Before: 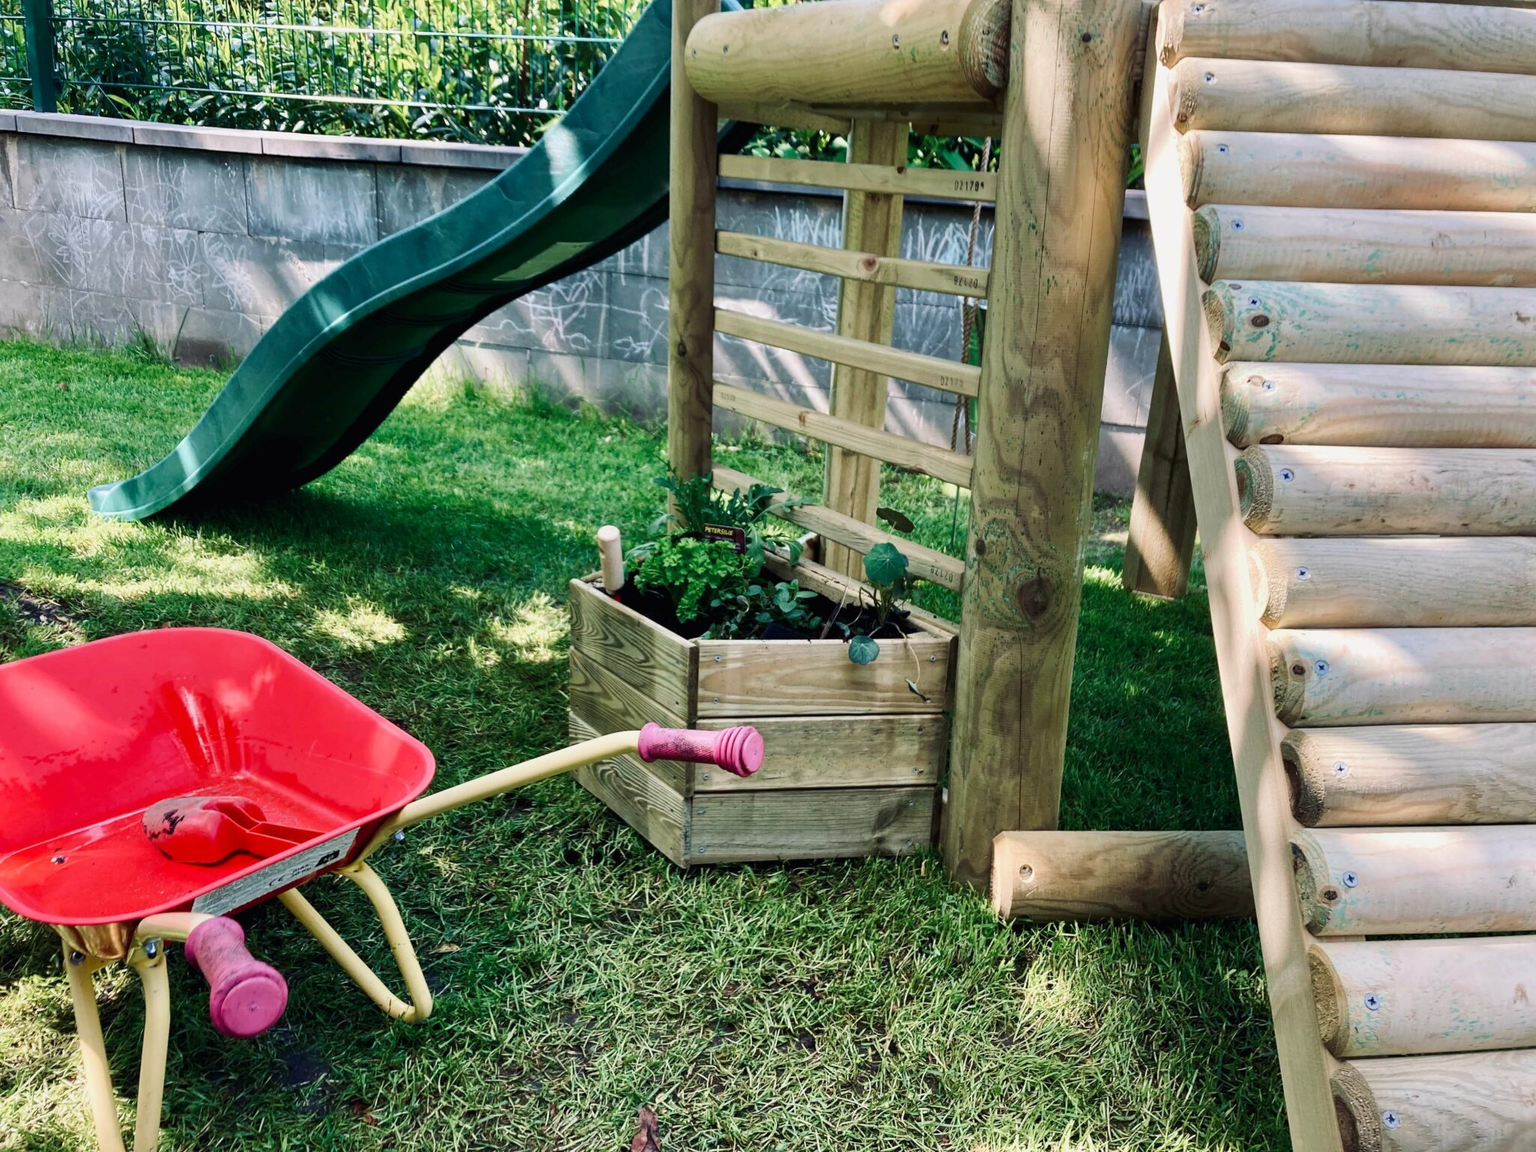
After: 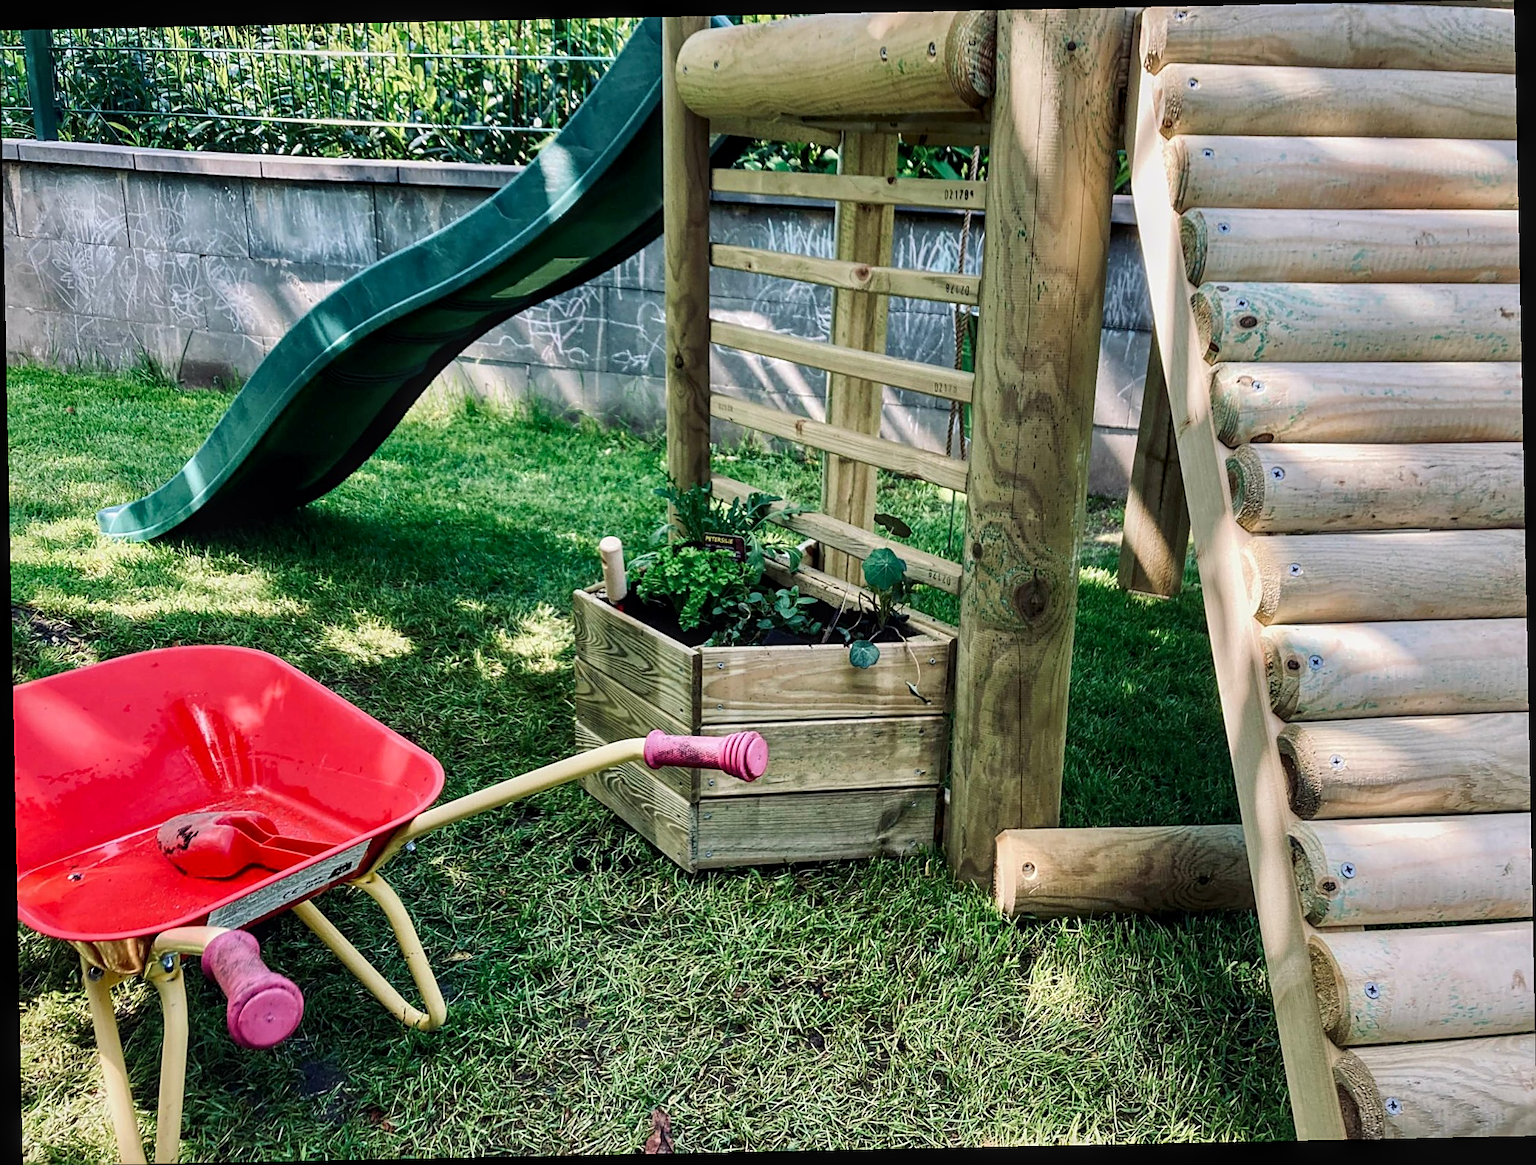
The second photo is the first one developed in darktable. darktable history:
rotate and perspective: rotation -1.17°, automatic cropping off
local contrast: on, module defaults
sharpen: on, module defaults
